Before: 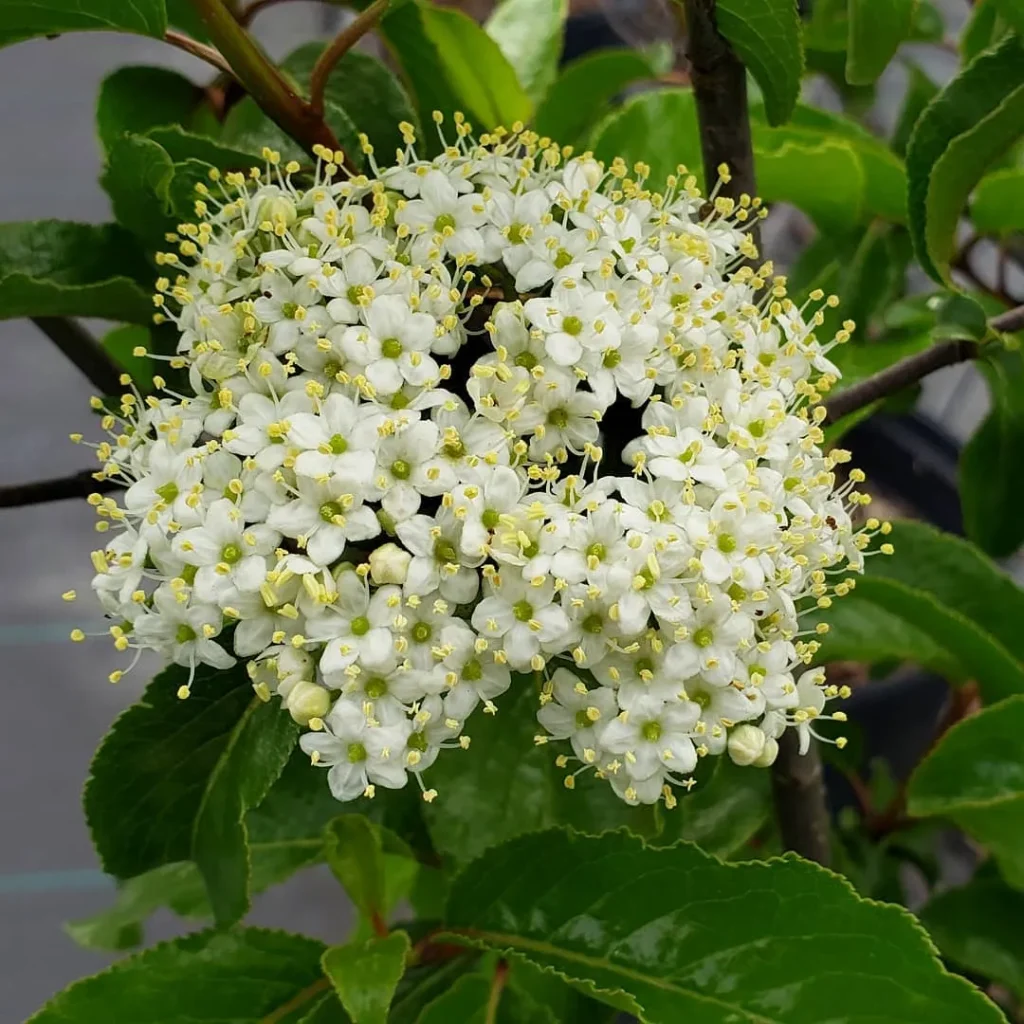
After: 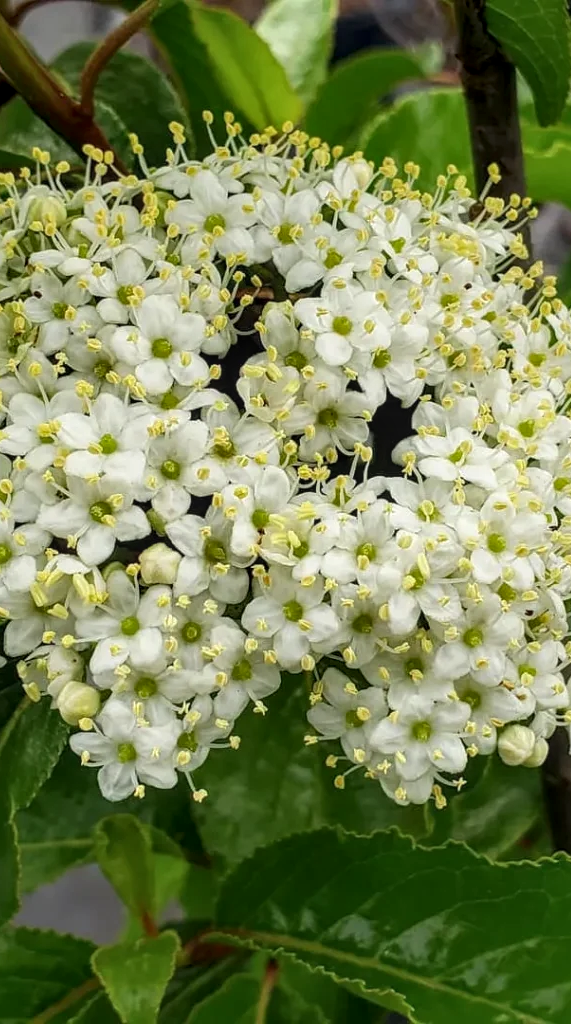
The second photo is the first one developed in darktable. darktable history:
local contrast: detail 130%
crop and rotate: left 22.558%, right 21.586%
